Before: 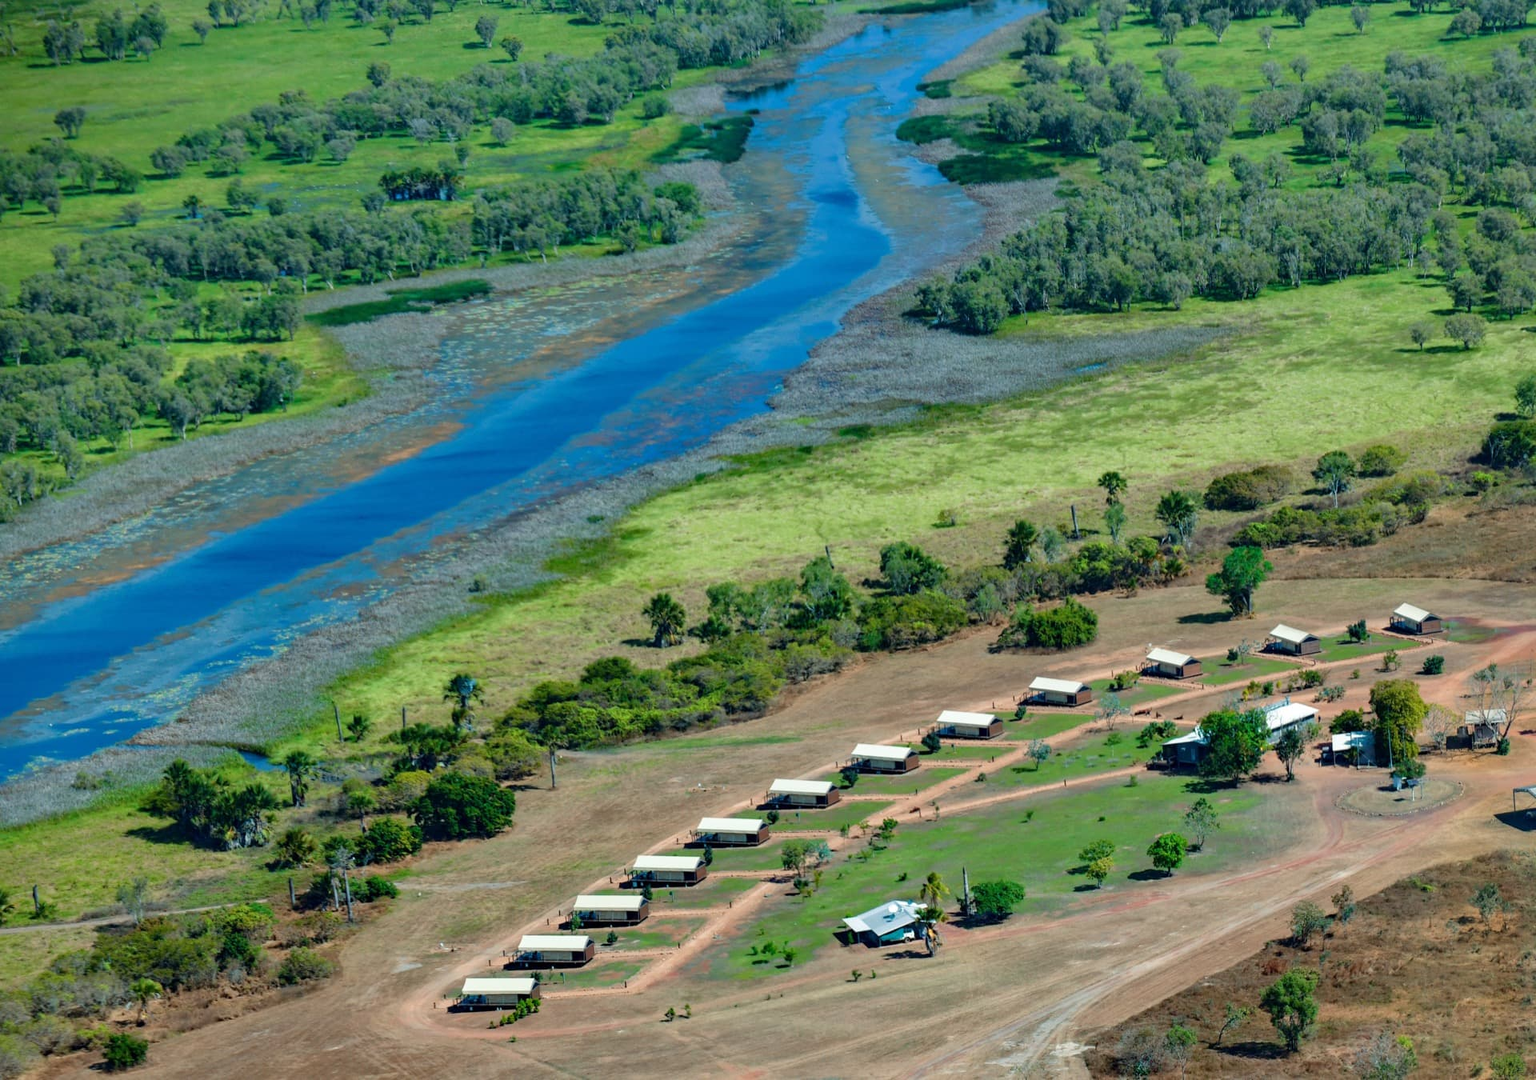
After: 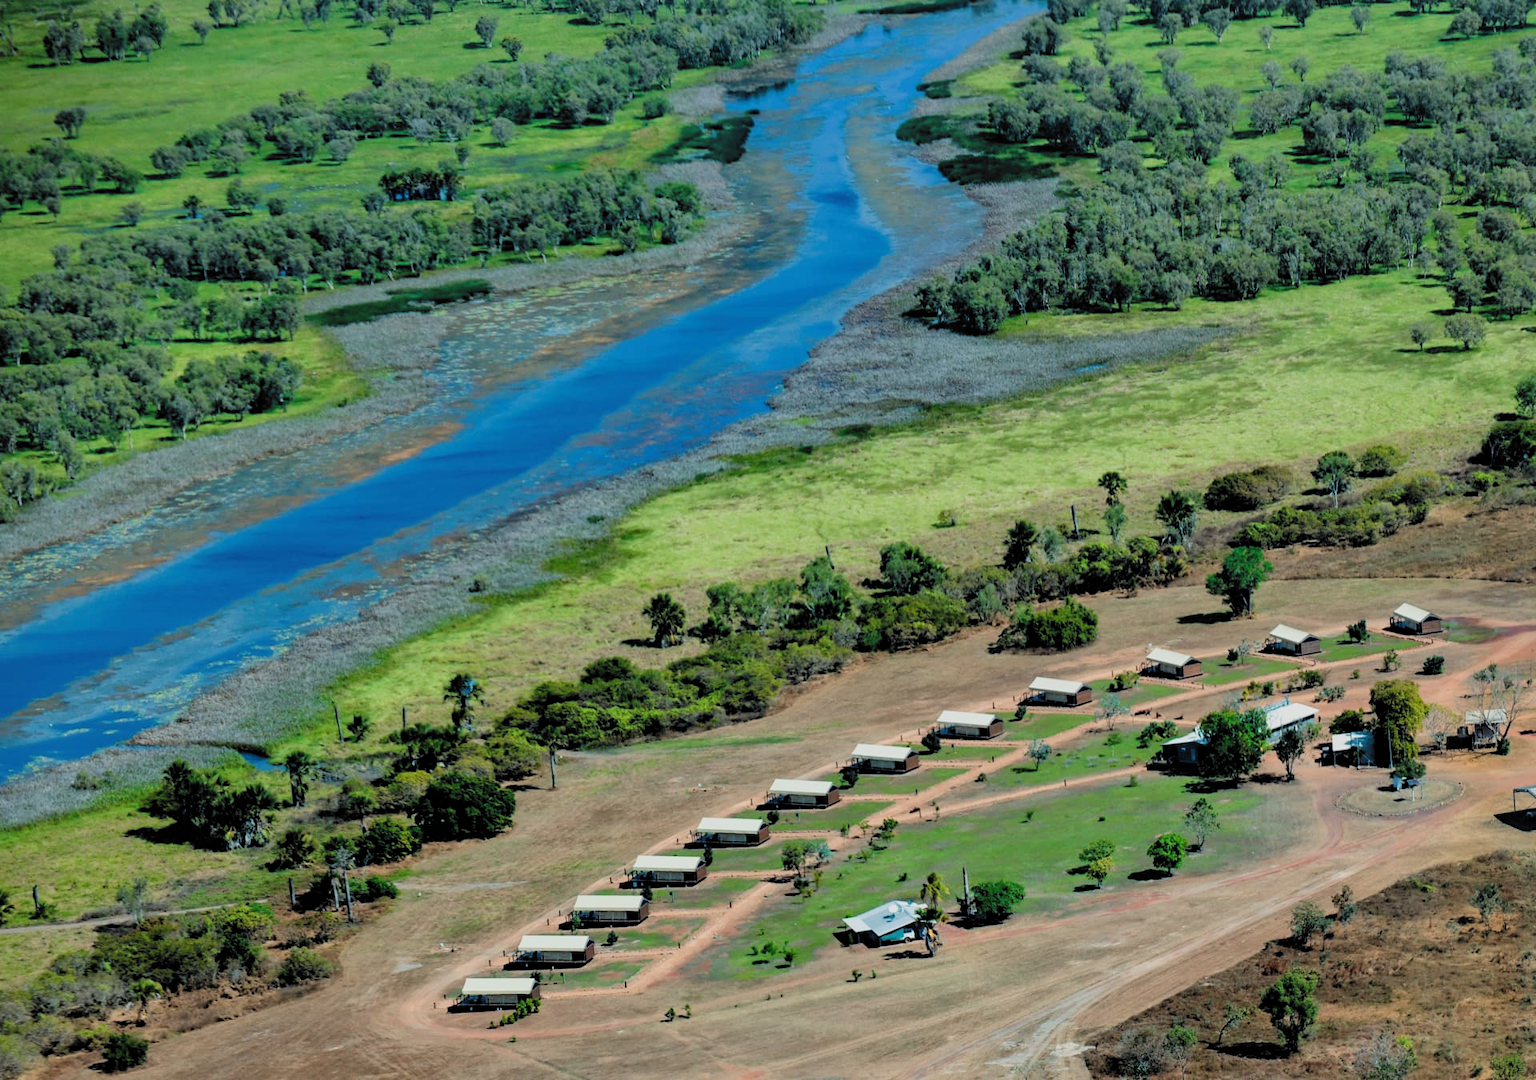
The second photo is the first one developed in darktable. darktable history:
filmic rgb: black relative exposure -5.05 EV, white relative exposure 3.99 EV, hardness 2.89, contrast 1.191, highlights saturation mix -29.68%, color science v6 (2022)
